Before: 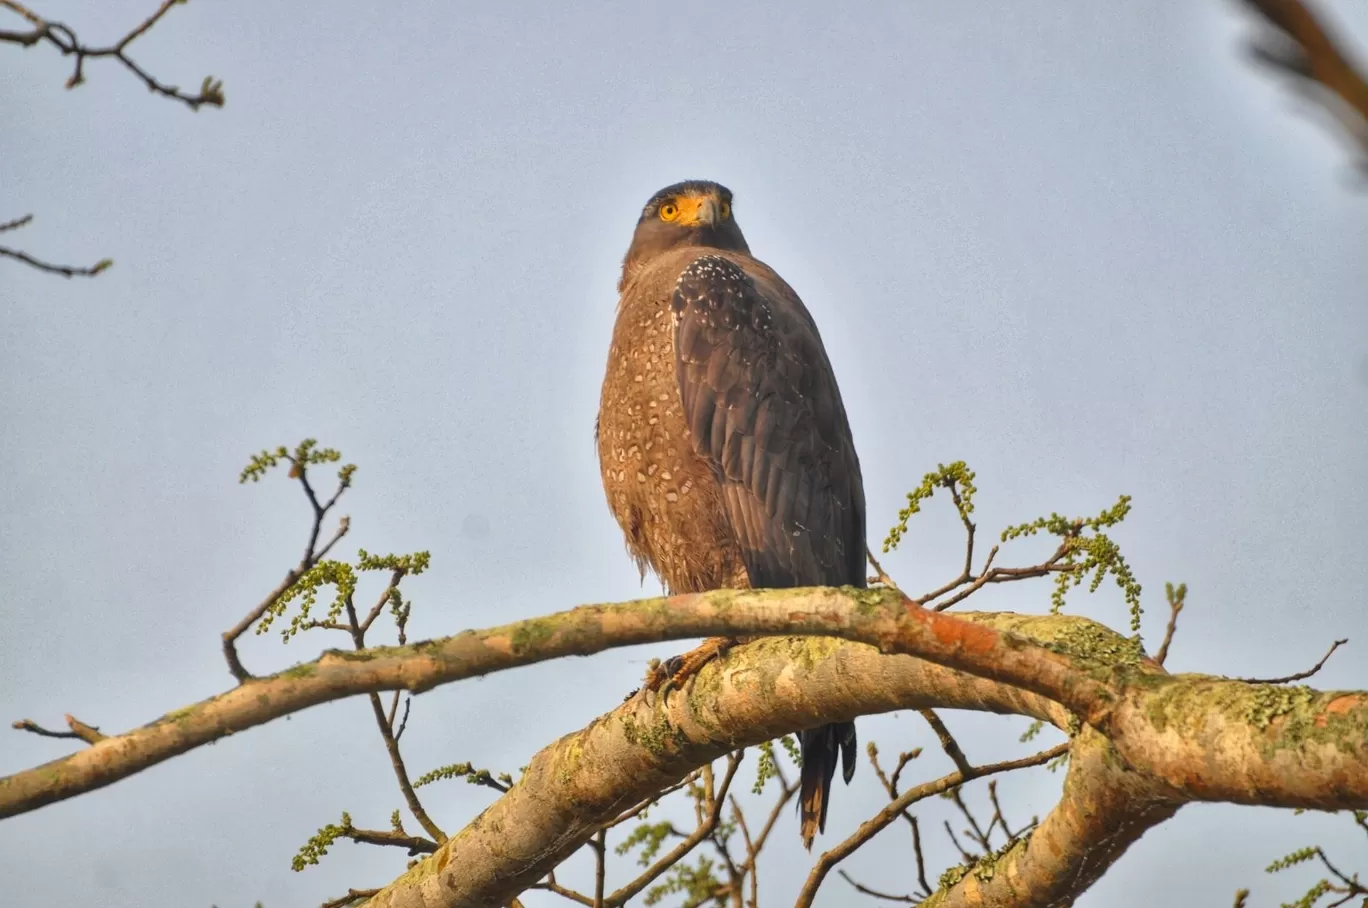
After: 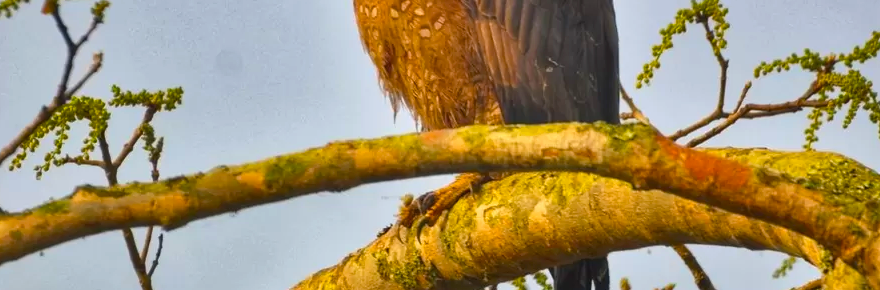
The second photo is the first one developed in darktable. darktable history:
crop: left 18.091%, top 51.13%, right 17.525%, bottom 16.85%
shadows and highlights: shadows 32.83, highlights -47.7, soften with gaussian
color balance rgb: linear chroma grading › global chroma 15%, perceptual saturation grading › global saturation 30%
